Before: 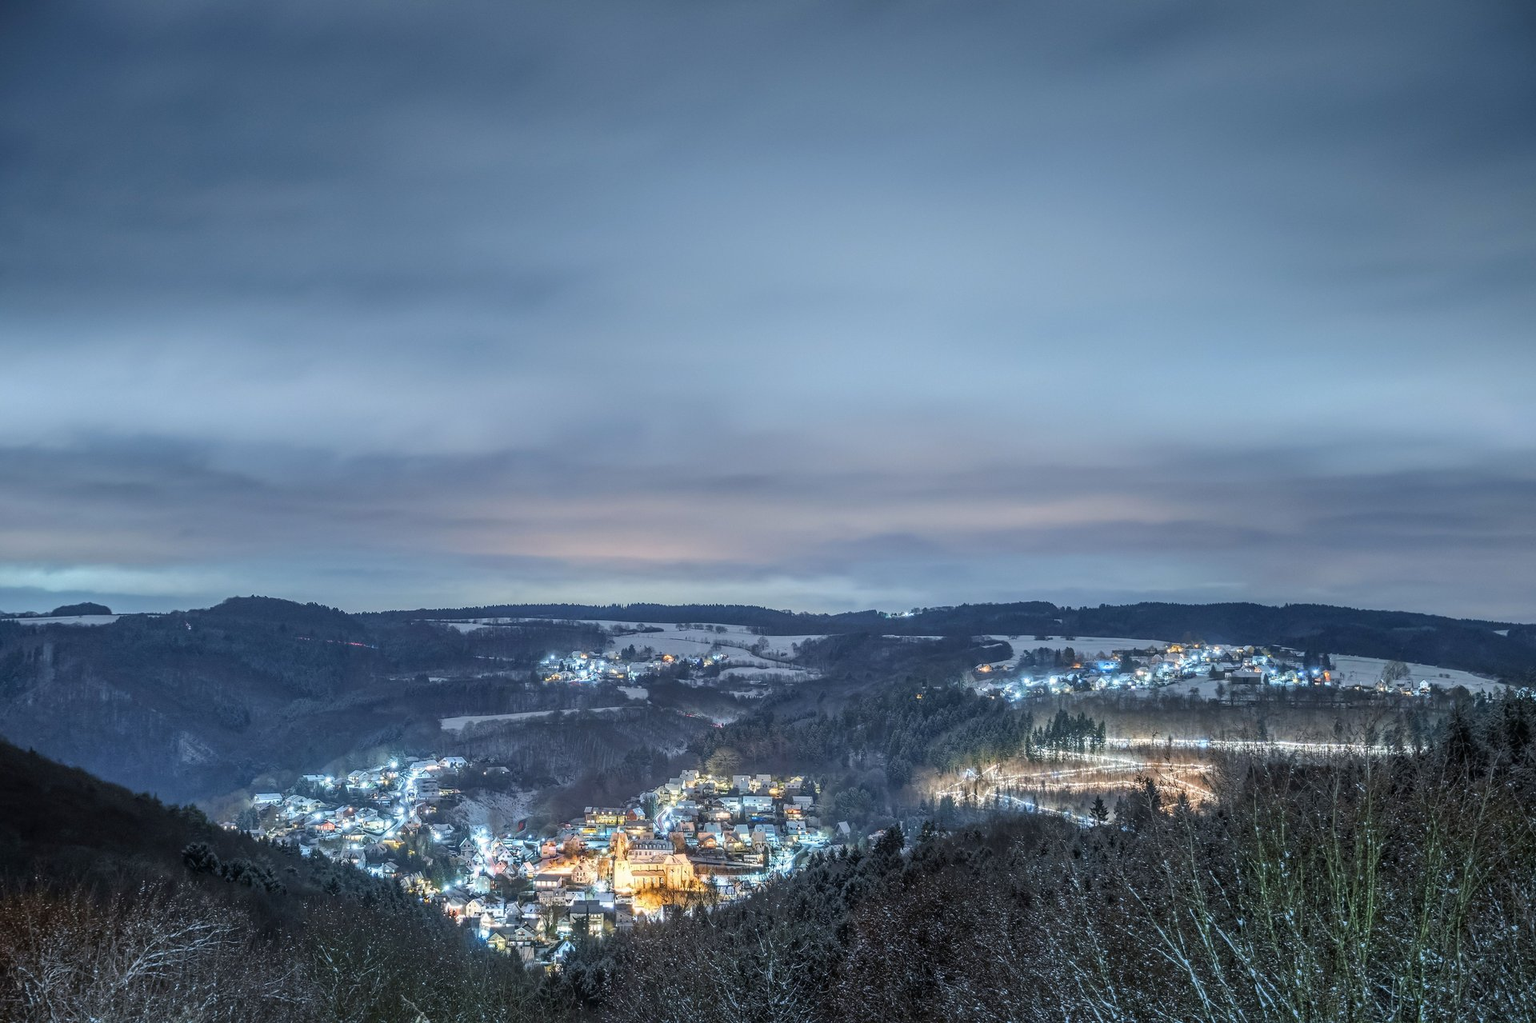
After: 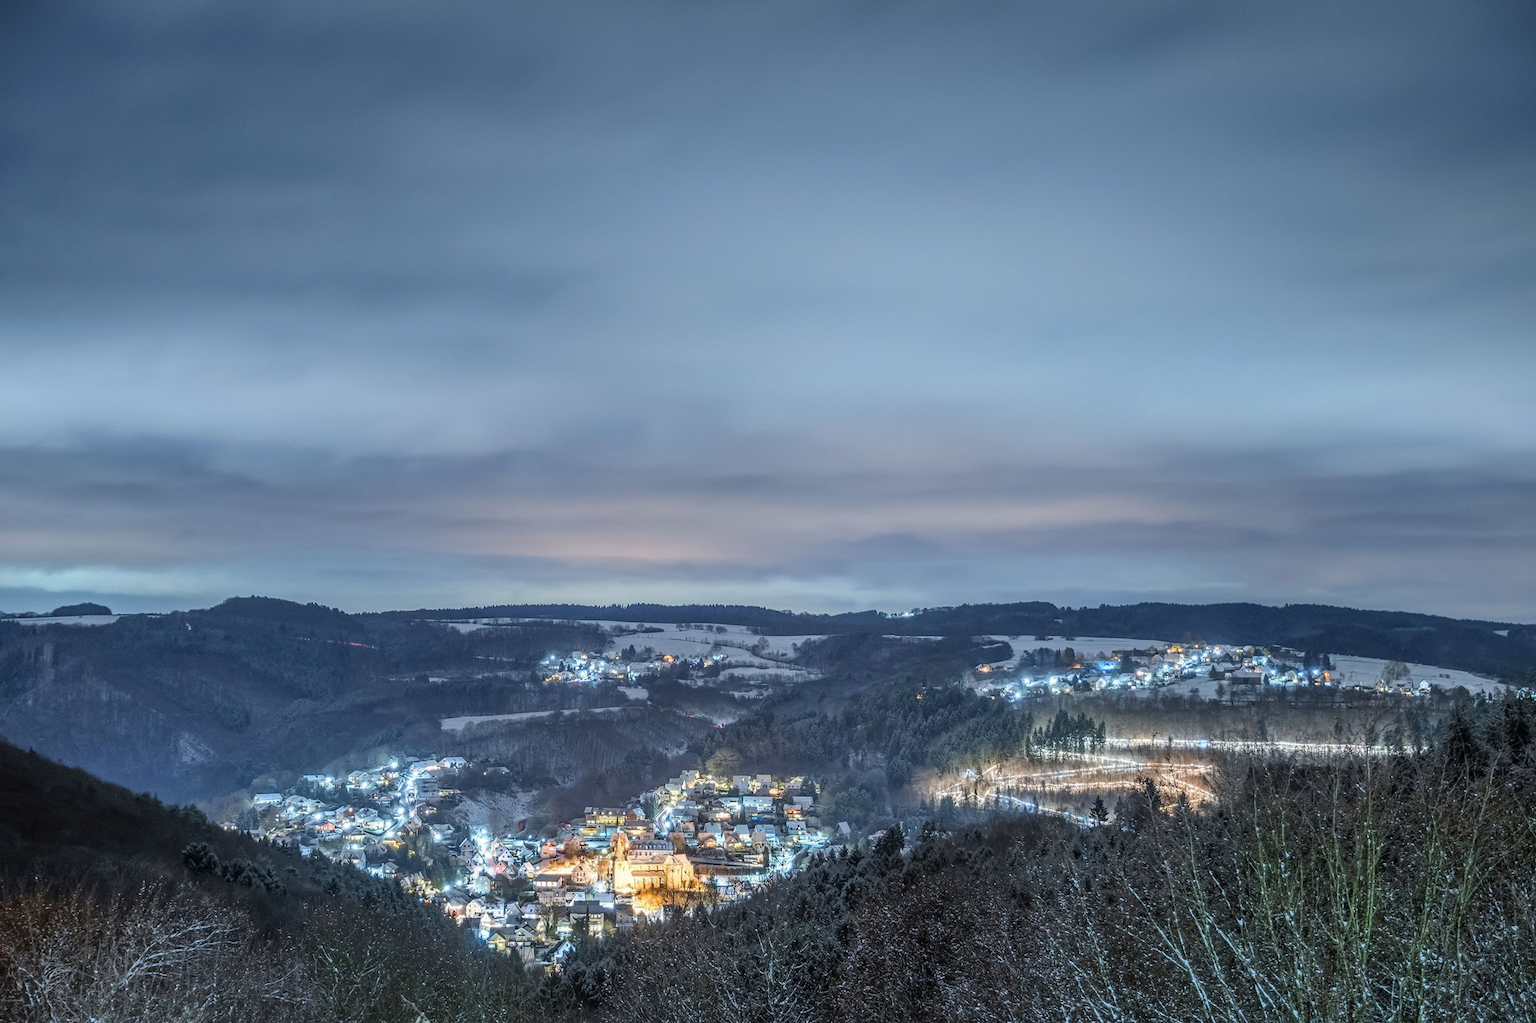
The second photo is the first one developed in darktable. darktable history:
shadows and highlights: shadows 29.77, highlights -30.37, low approximation 0.01, soften with gaussian
